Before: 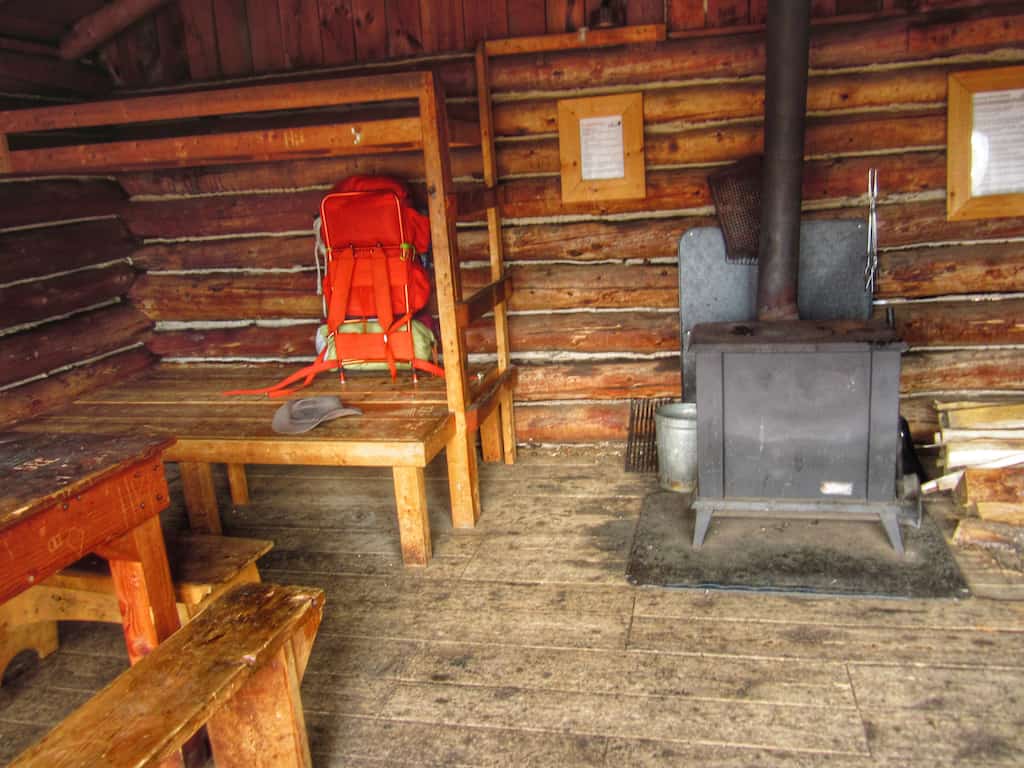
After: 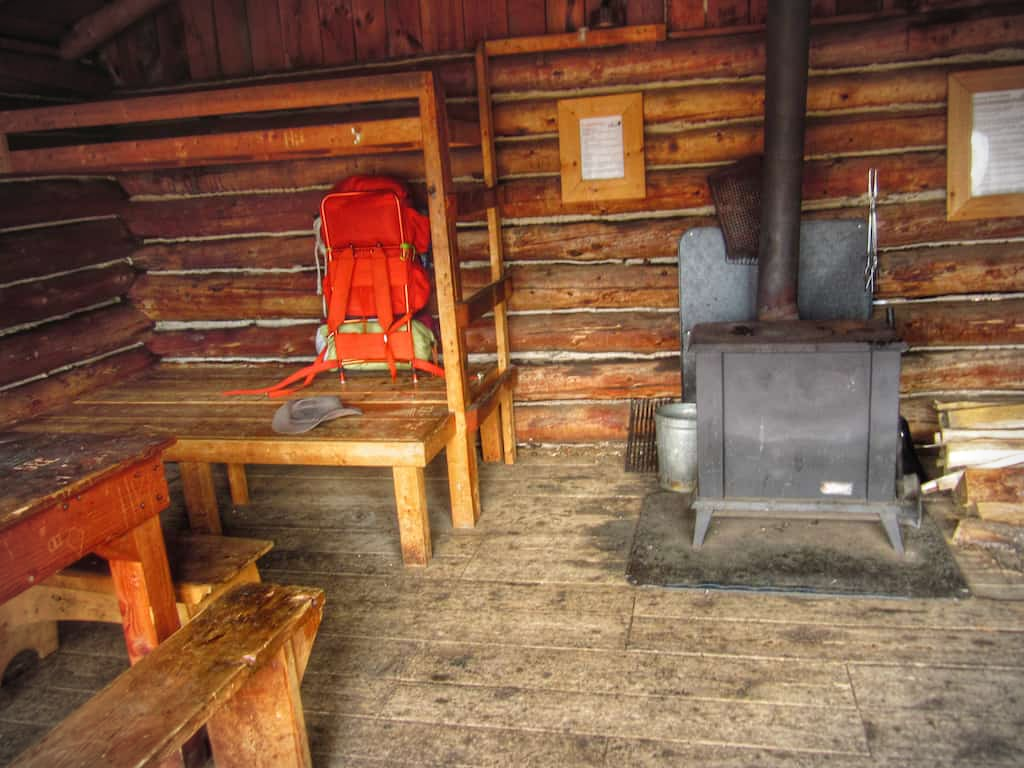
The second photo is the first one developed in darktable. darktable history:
vignetting: fall-off start 89.08%, fall-off radius 43.27%, width/height ratio 1.158
